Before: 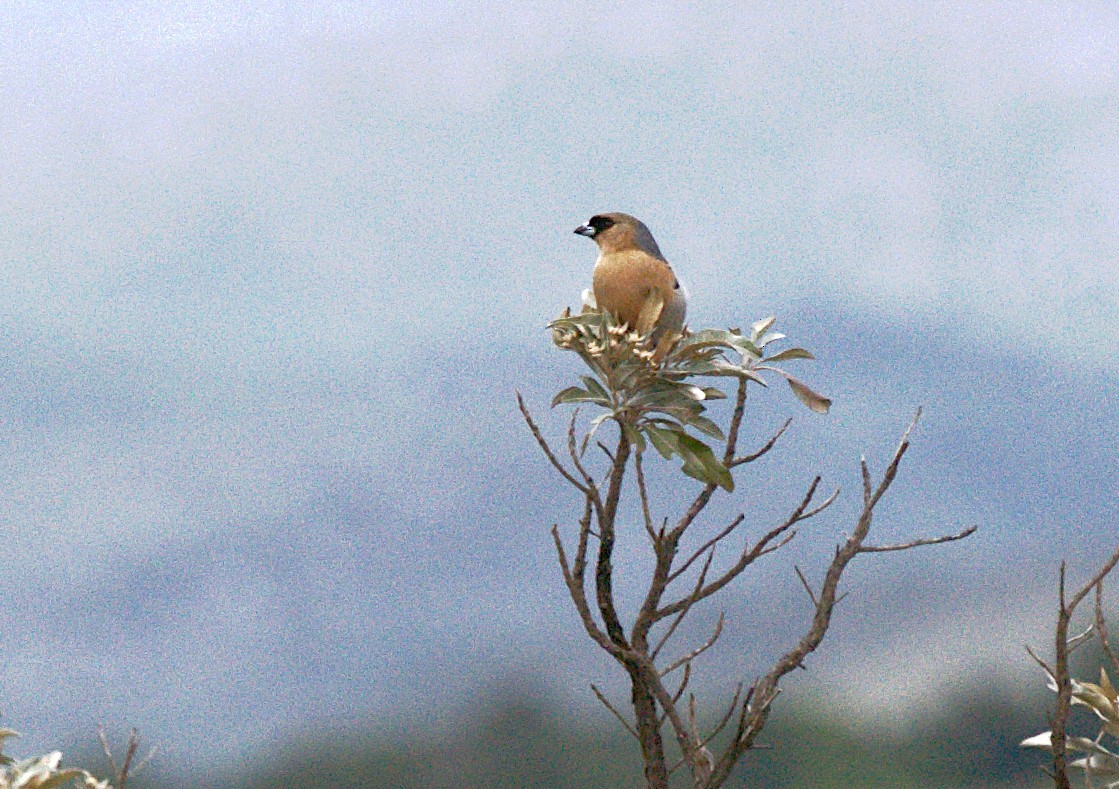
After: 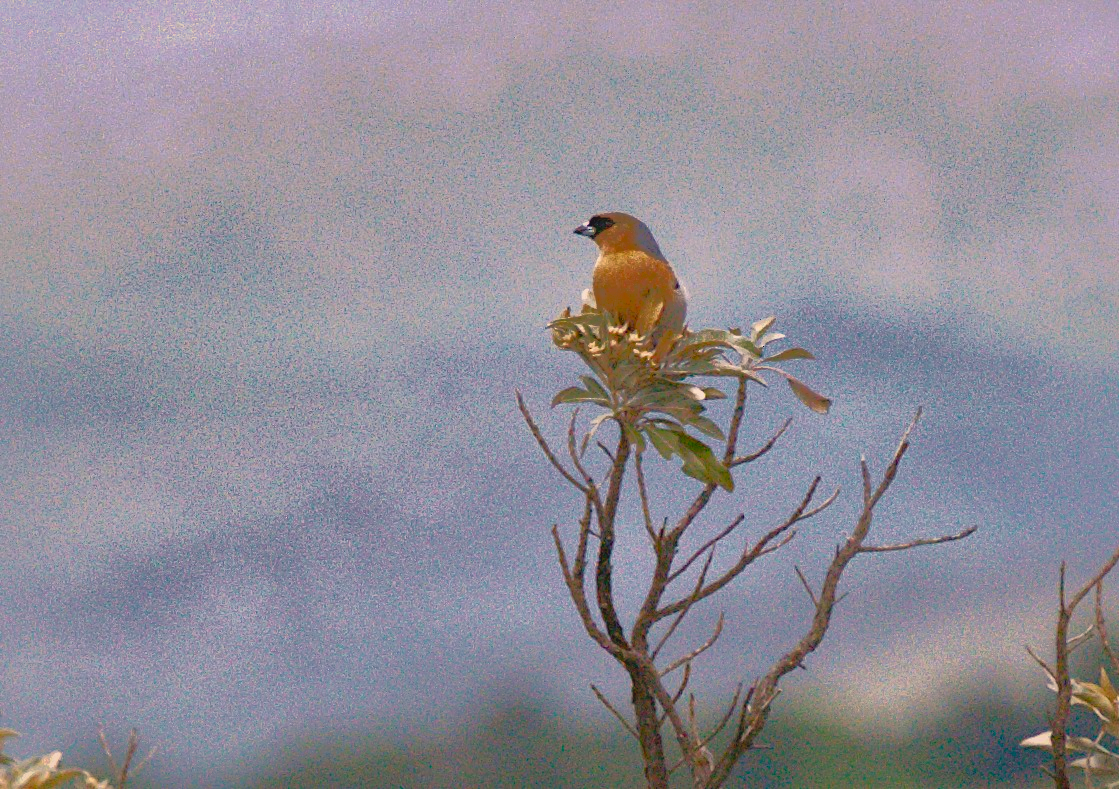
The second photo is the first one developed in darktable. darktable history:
tone curve: curves: ch0 [(0.013, 0) (0.061, 0.068) (0.239, 0.256) (0.502, 0.505) (0.683, 0.676) (0.761, 0.773) (0.858, 0.858) (0.987, 0.945)]; ch1 [(0, 0) (0.172, 0.123) (0.304, 0.267) (0.414, 0.395) (0.472, 0.473) (0.502, 0.508) (0.521, 0.528) (0.583, 0.595) (0.654, 0.673) (0.728, 0.761) (1, 1)]; ch2 [(0, 0) (0.411, 0.424) (0.485, 0.476) (0.502, 0.502) (0.553, 0.557) (0.57, 0.576) (1, 1)], color space Lab, independent channels, preserve colors none
shadows and highlights: shadows -19.91, highlights -73.15
color balance rgb: shadows lift › chroma 2%, shadows lift › hue 247.2°, power › chroma 0.3%, power › hue 25.2°, highlights gain › chroma 3%, highlights gain › hue 60°, global offset › luminance 0.75%, perceptual saturation grading › global saturation 20%, perceptual saturation grading › highlights -20%, perceptual saturation grading › shadows 30%, global vibrance 20%
